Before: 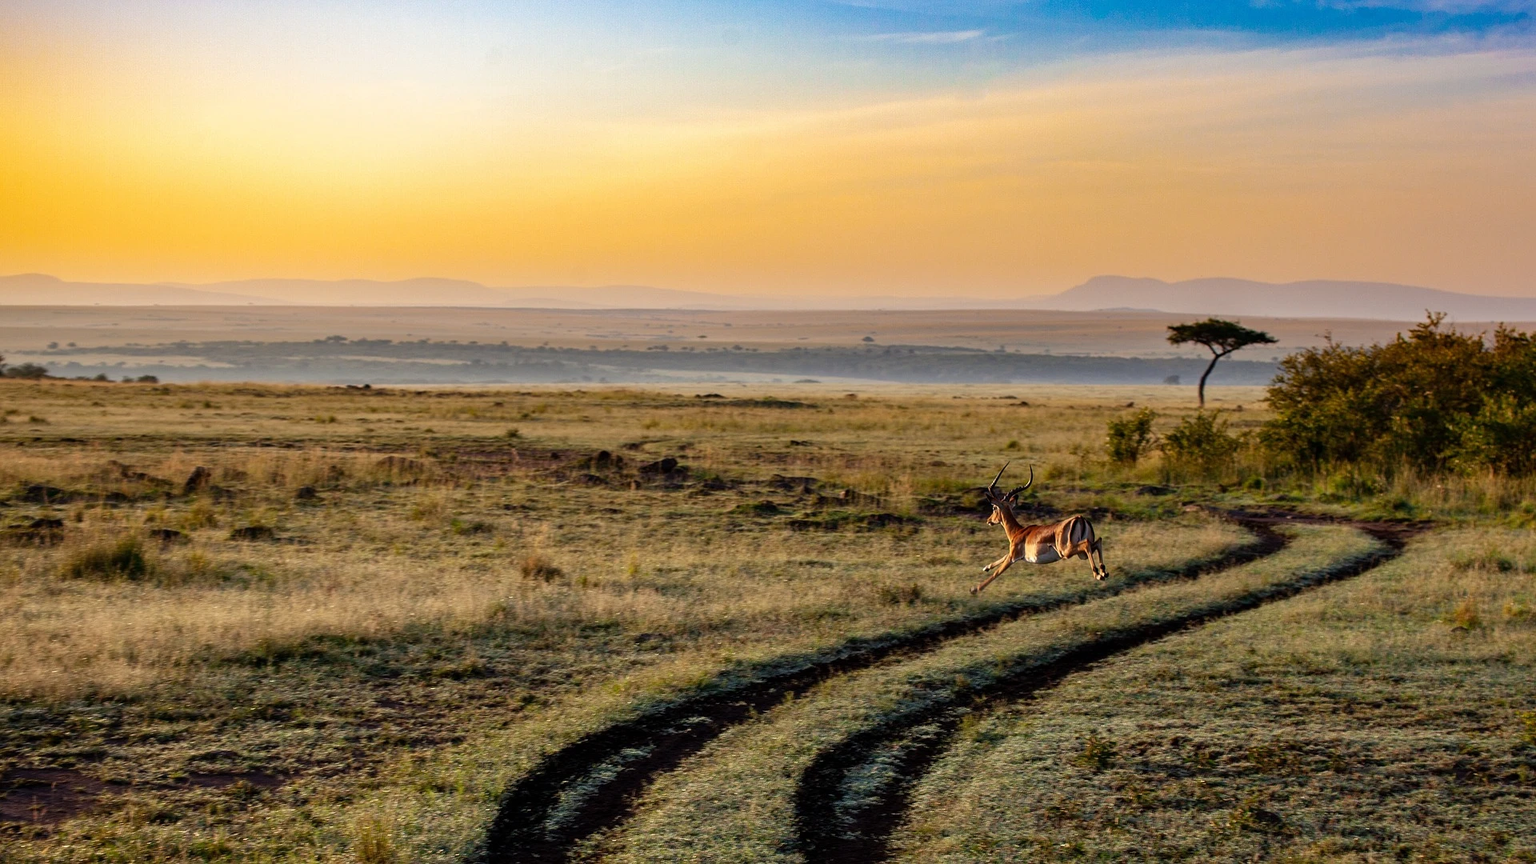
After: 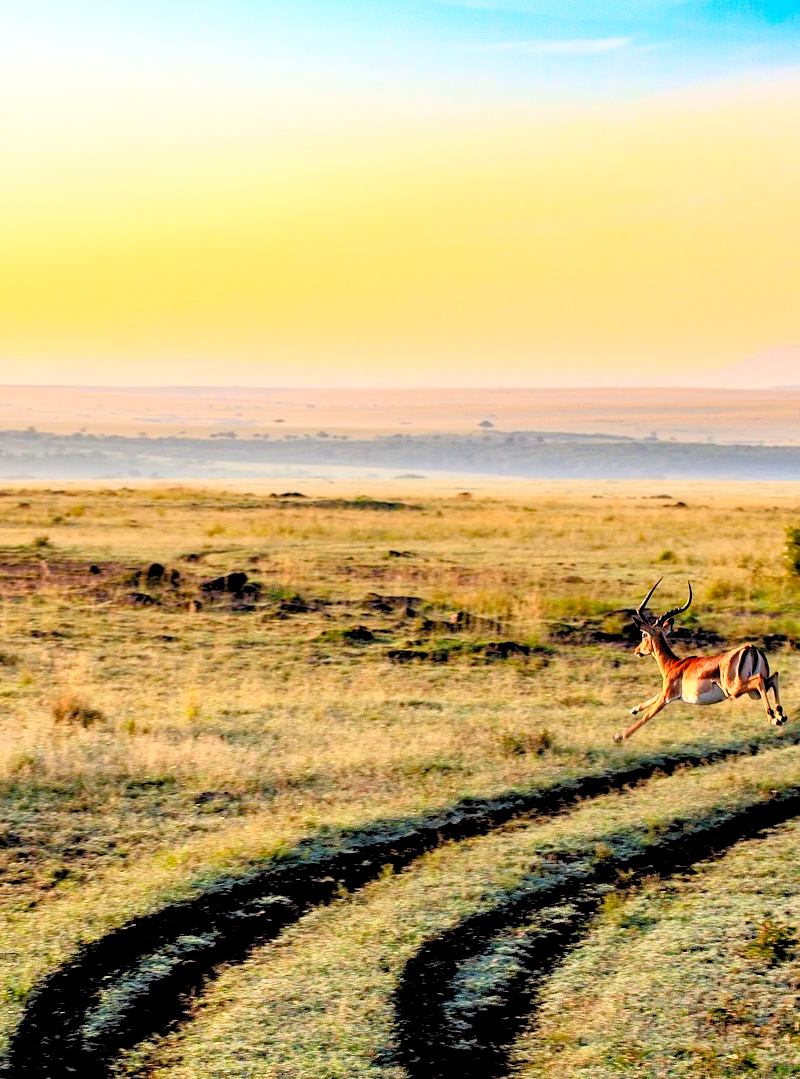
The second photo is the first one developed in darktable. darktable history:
shadows and highlights: shadows 0, highlights 40
crop: left 31.229%, right 27.105%
exposure: black level correction 0.001, compensate highlight preservation false
levels: levels [0.072, 0.414, 0.976]
contrast brightness saturation: contrast 0.2, brightness 0.16, saturation 0.22
